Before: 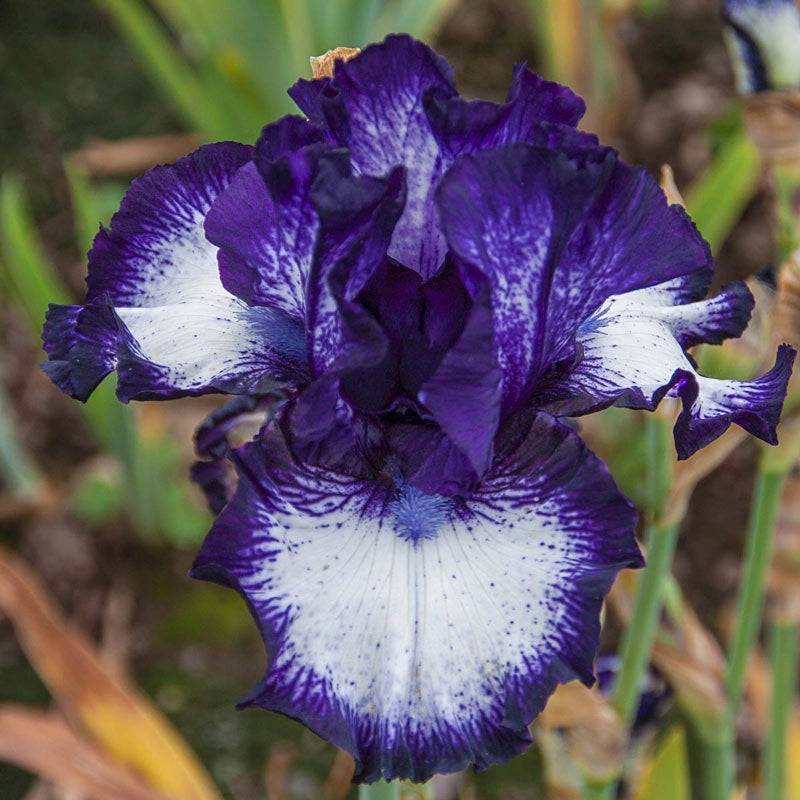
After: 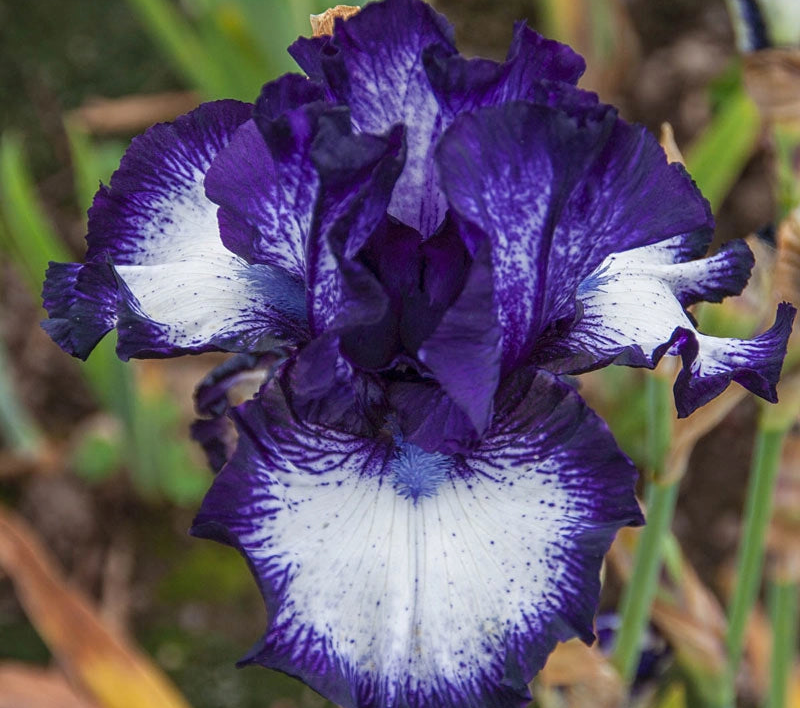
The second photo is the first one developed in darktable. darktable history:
crop and rotate: top 5.494%, bottom 5.915%
